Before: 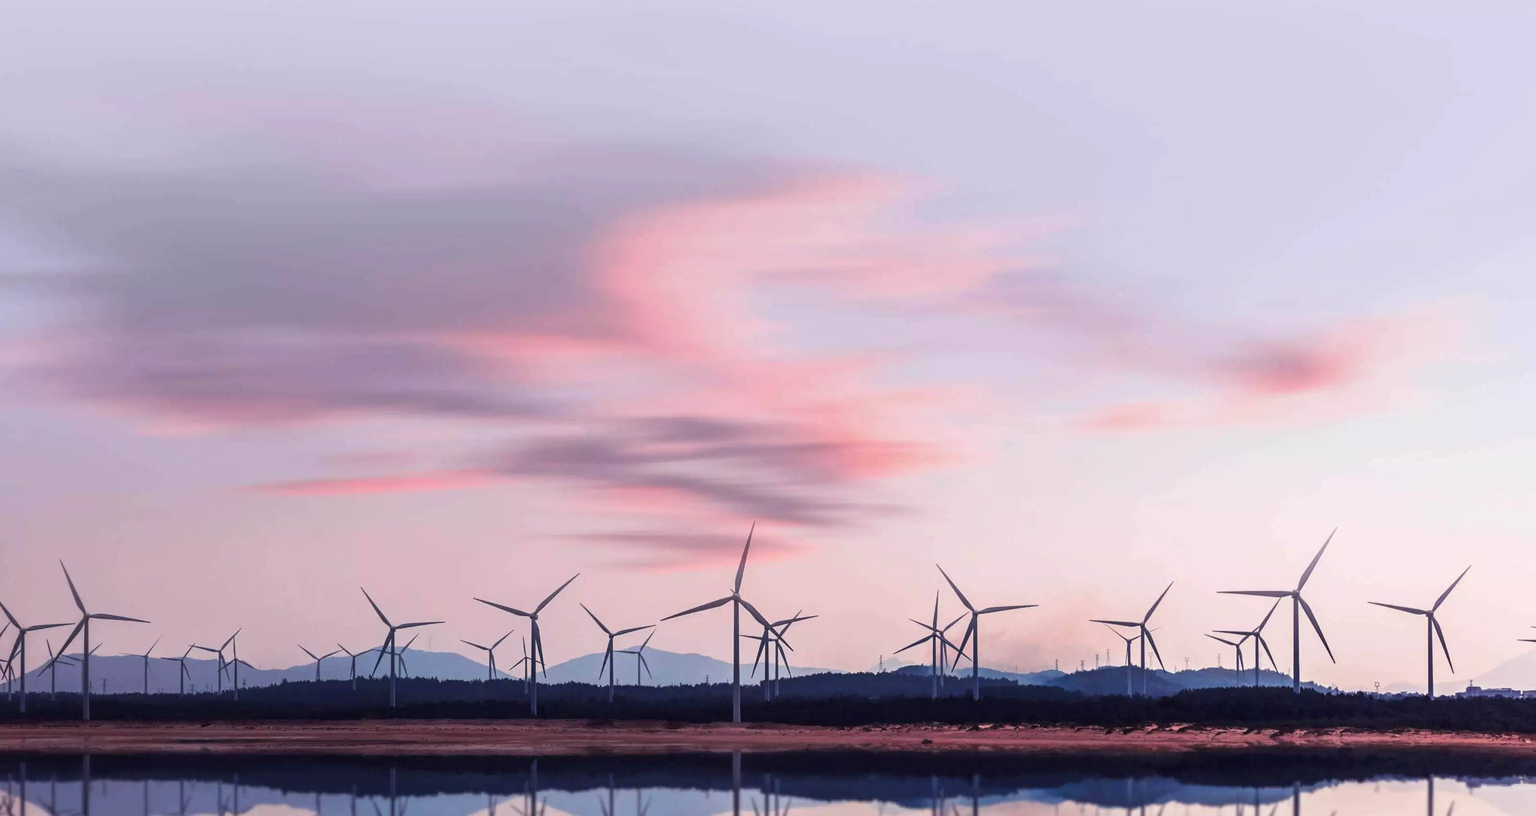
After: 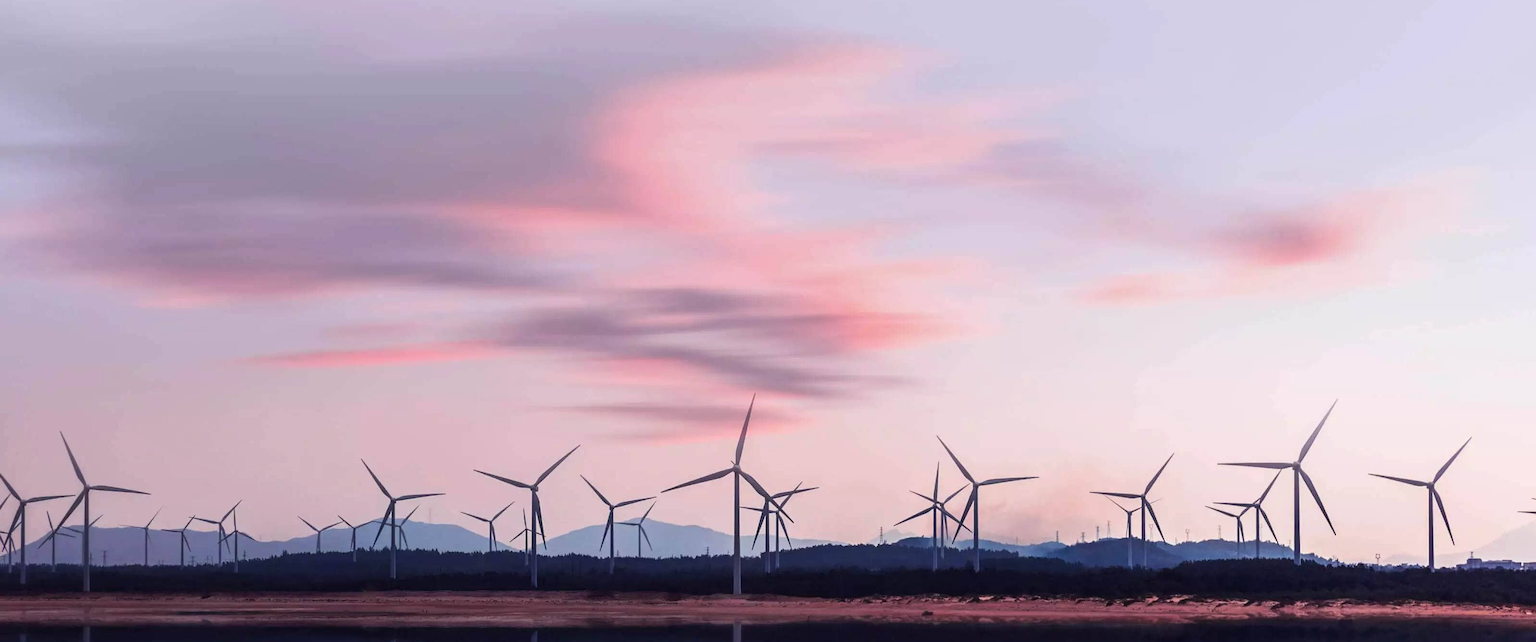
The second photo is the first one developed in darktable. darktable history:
crop and rotate: top 15.774%, bottom 5.506%
tone equalizer: on, module defaults
